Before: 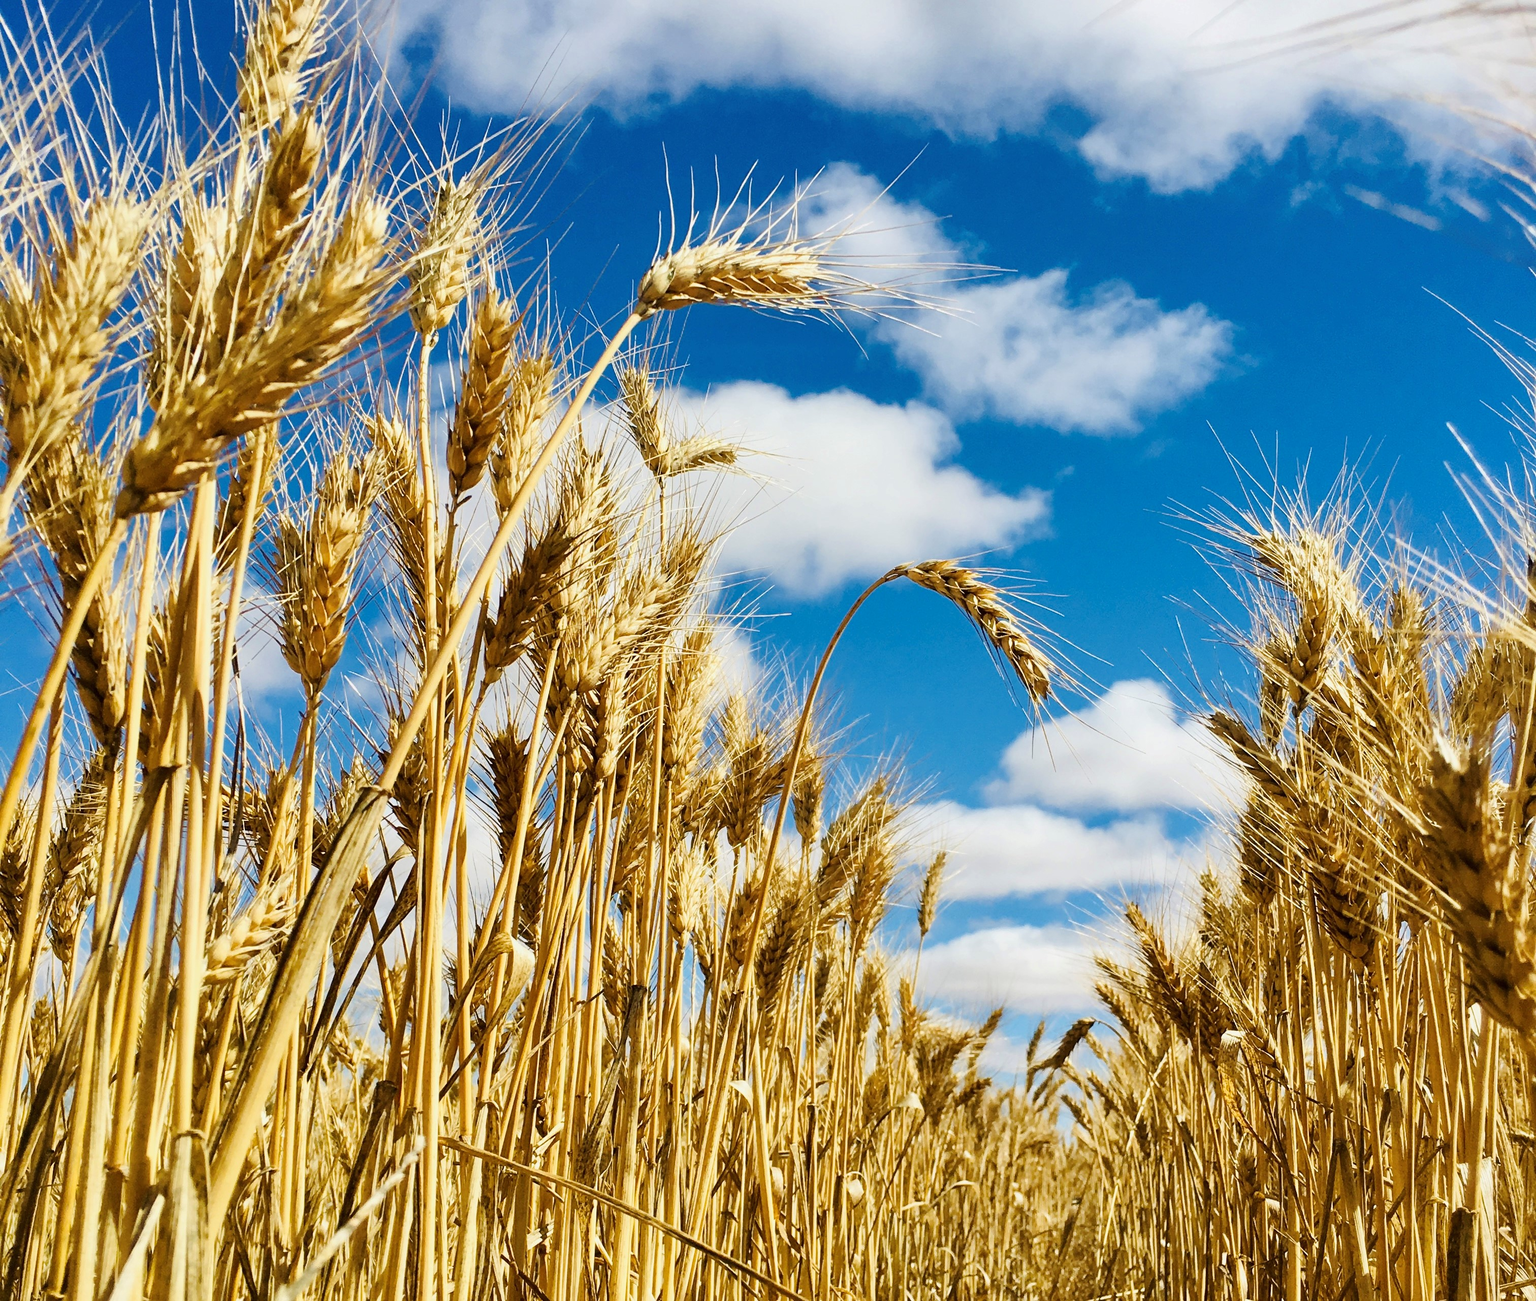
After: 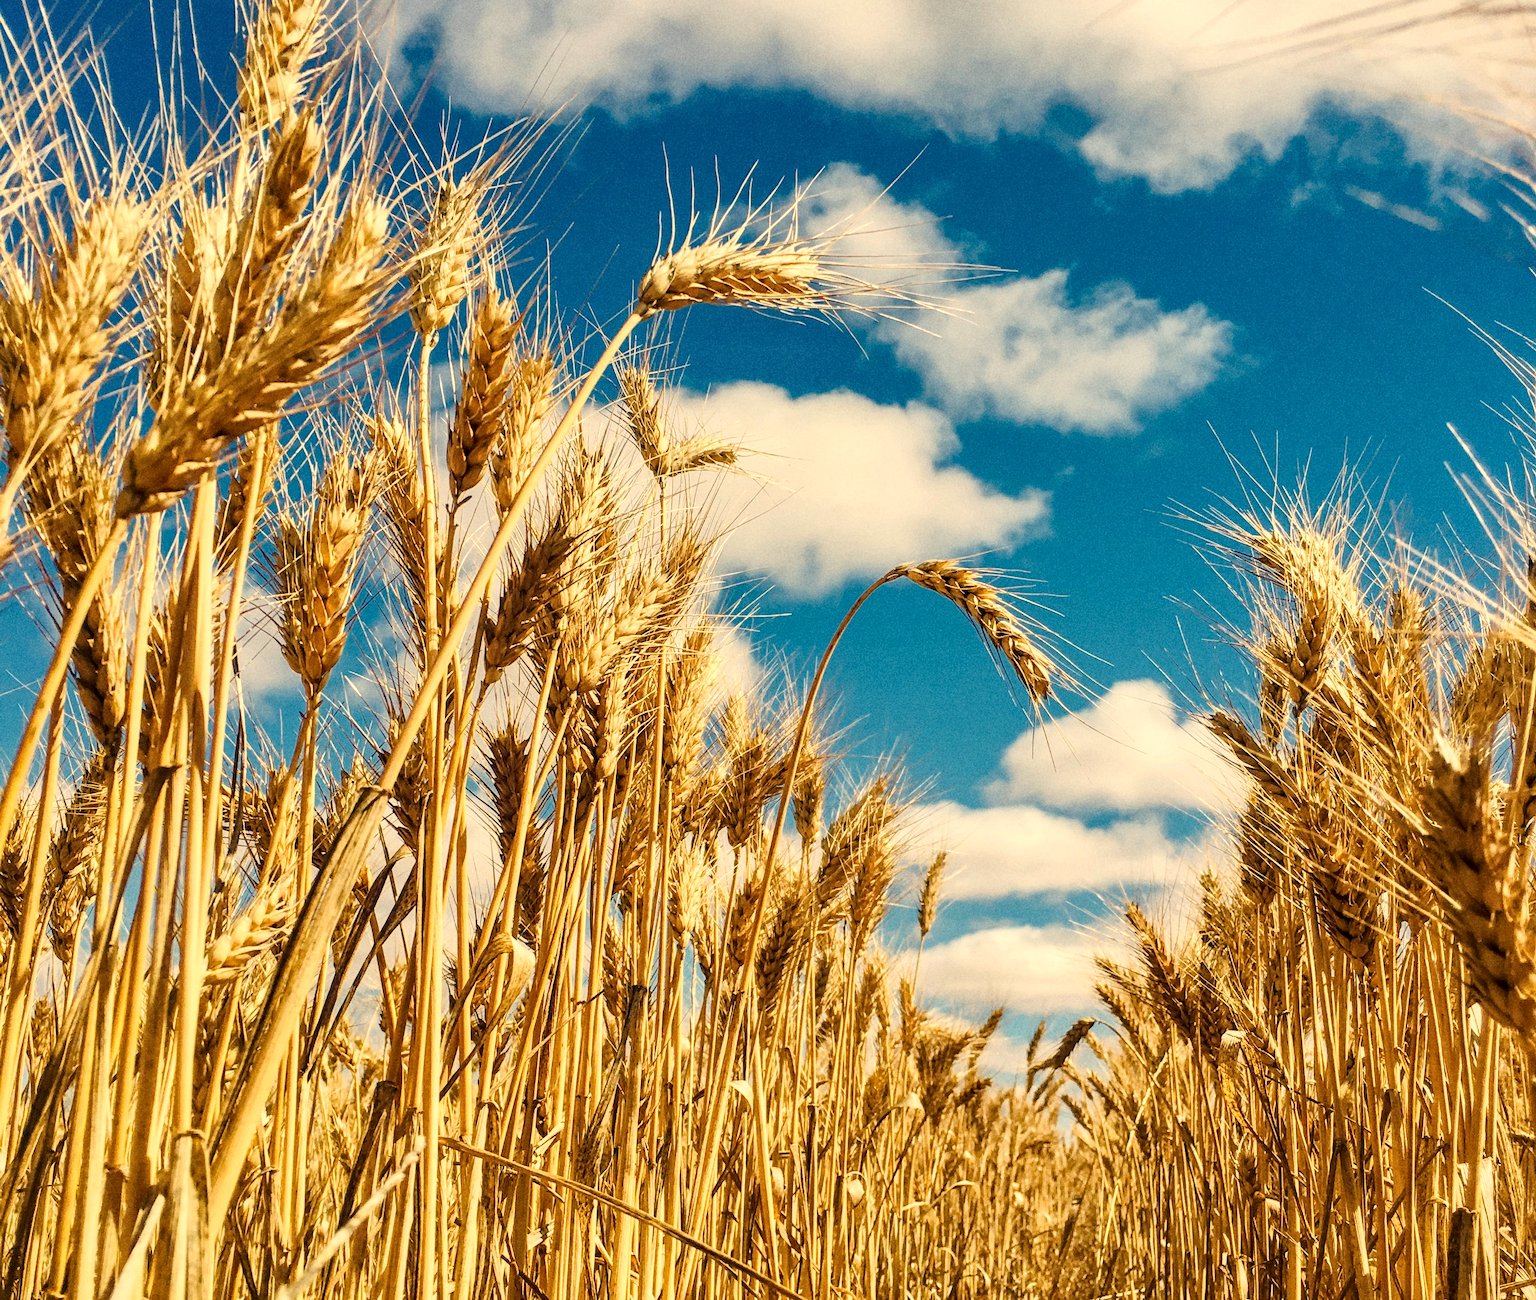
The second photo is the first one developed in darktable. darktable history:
white balance: red 1.123, blue 0.83
grain: on, module defaults
local contrast: on, module defaults
